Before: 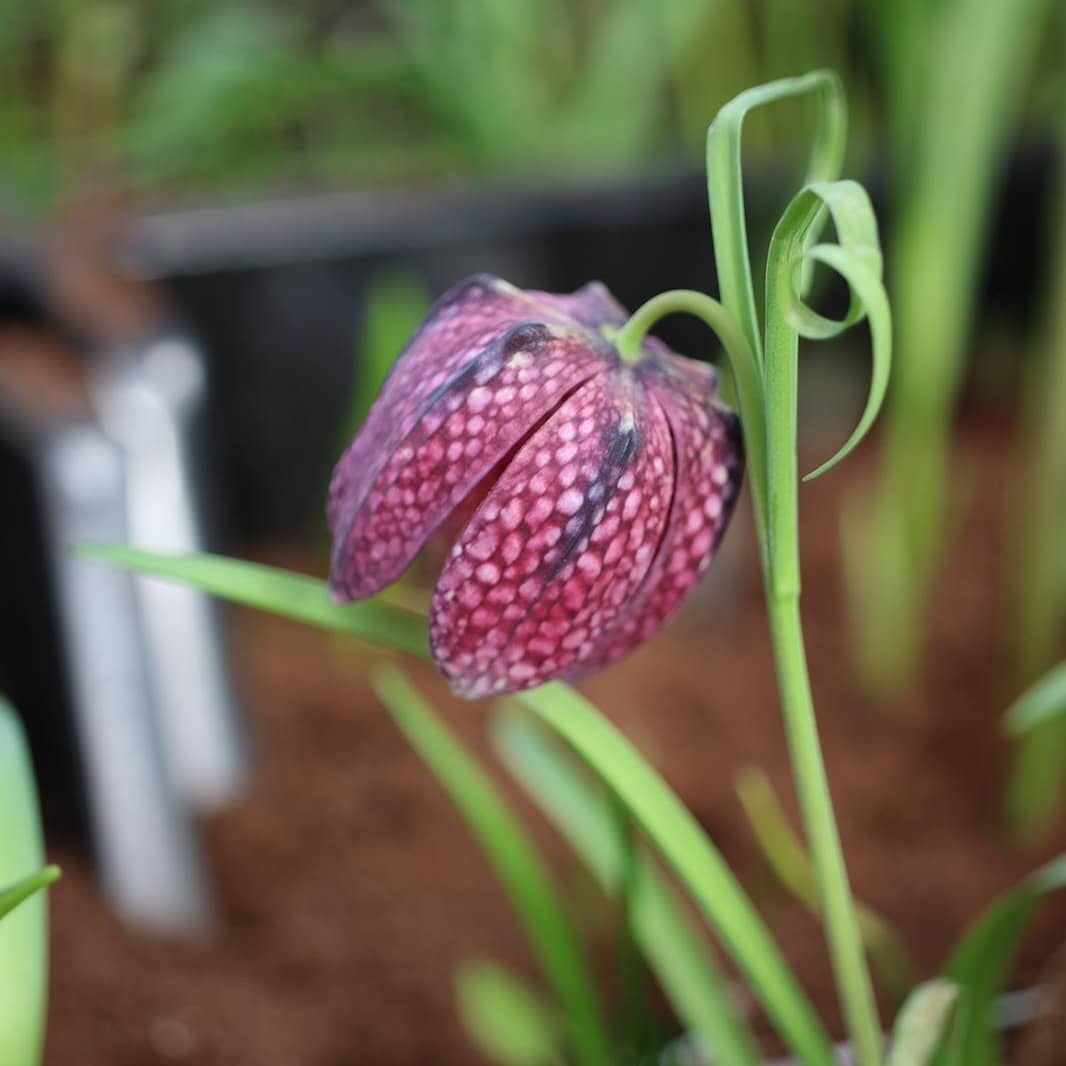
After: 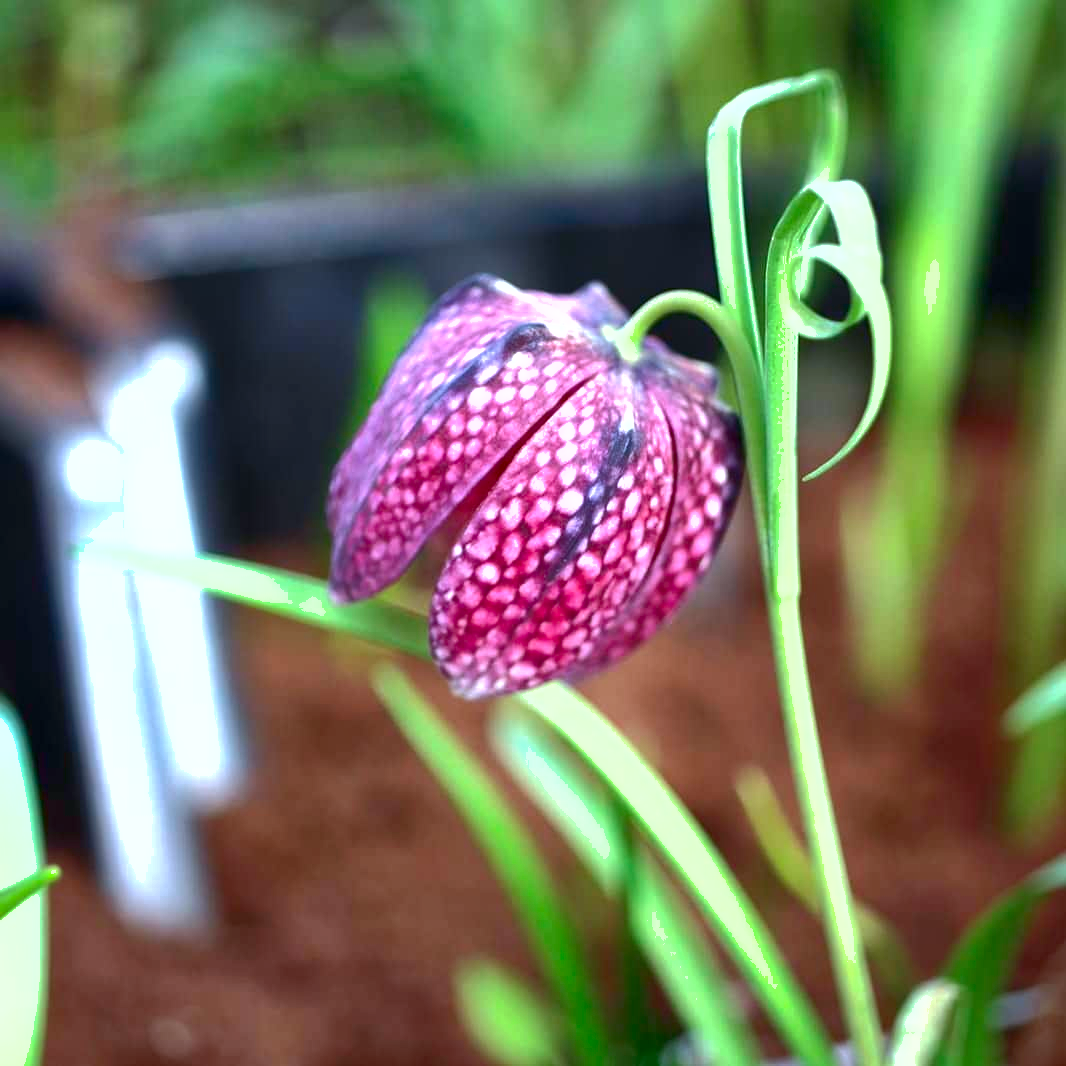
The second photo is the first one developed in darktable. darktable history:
color calibration: x 0.37, y 0.382, temperature 4315.5 K
contrast brightness saturation: contrast 0.096, brightness -0.26, saturation 0.142
exposure: exposure 1.21 EV, compensate exposure bias true, compensate highlight preservation false
shadows and highlights: on, module defaults
